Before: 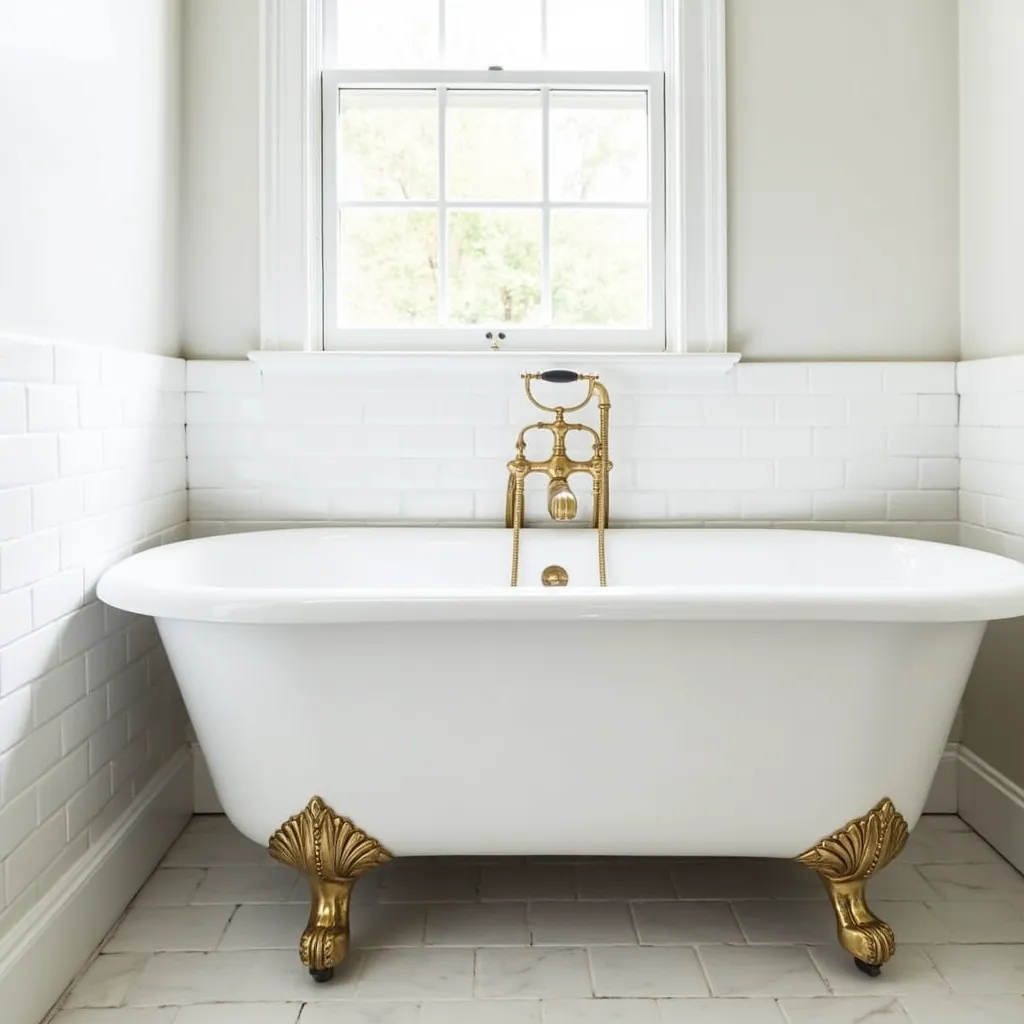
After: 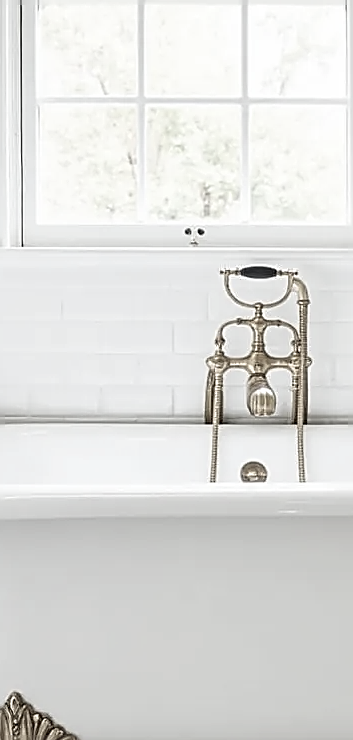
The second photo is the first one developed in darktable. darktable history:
crop and rotate: left 29.434%, top 10.175%, right 36.029%, bottom 17.49%
sharpen: amount 0.998
color correction: highlights b* -0.01, saturation 0.348
